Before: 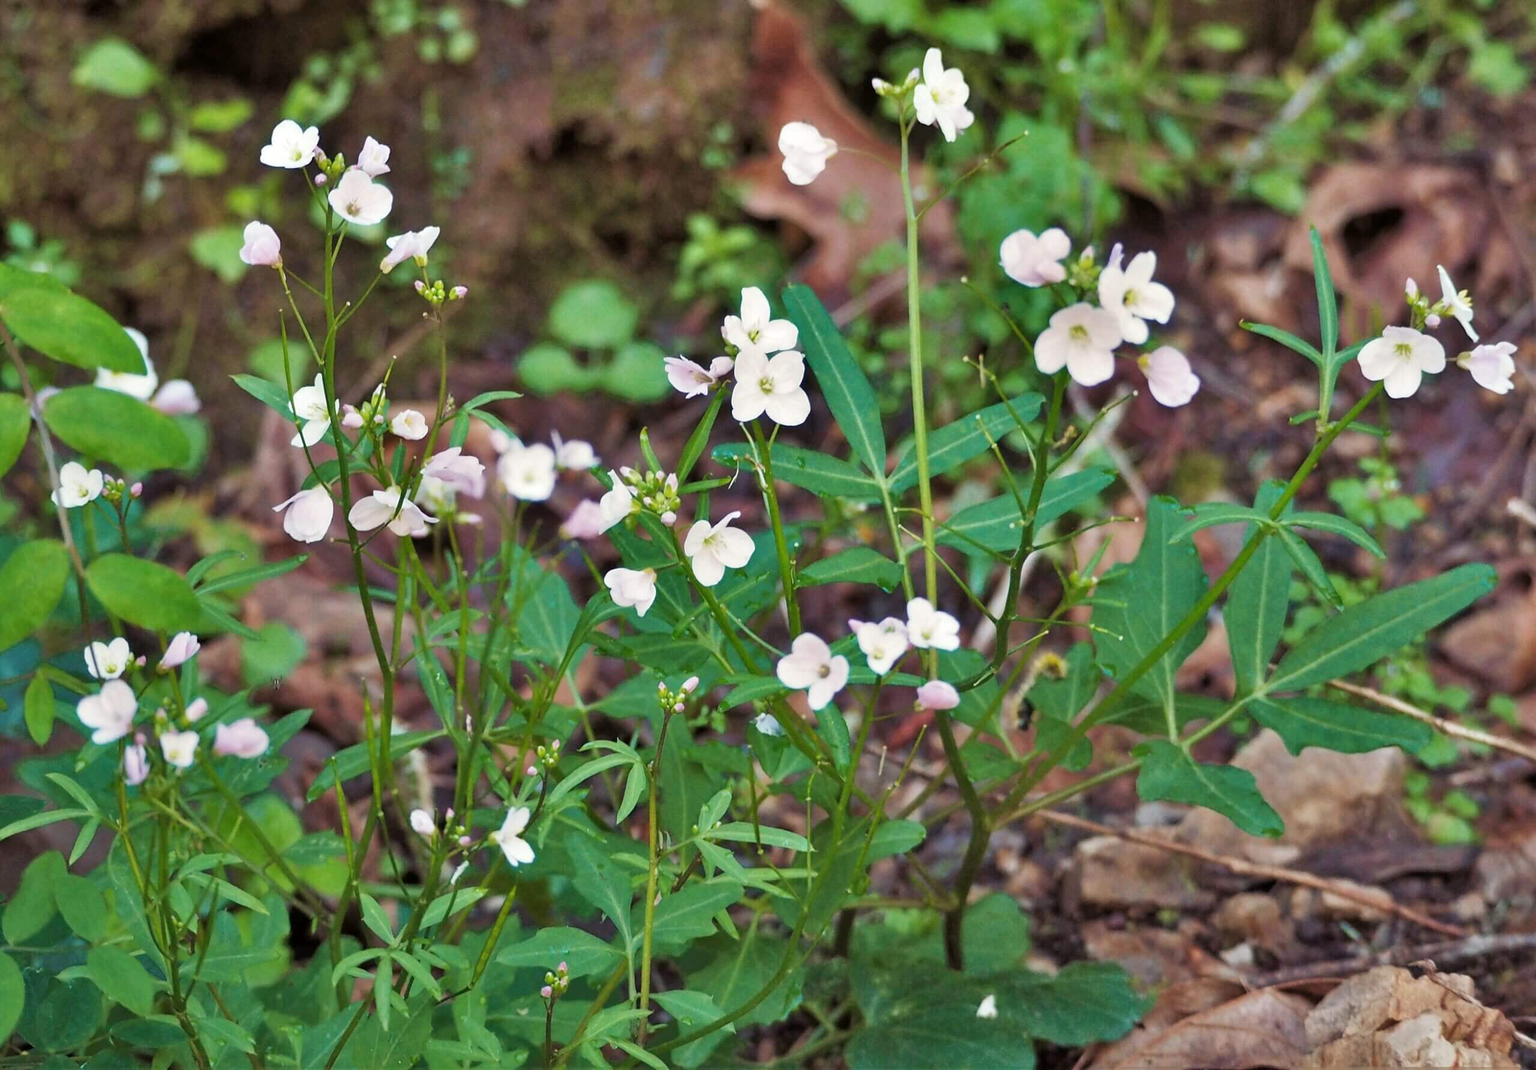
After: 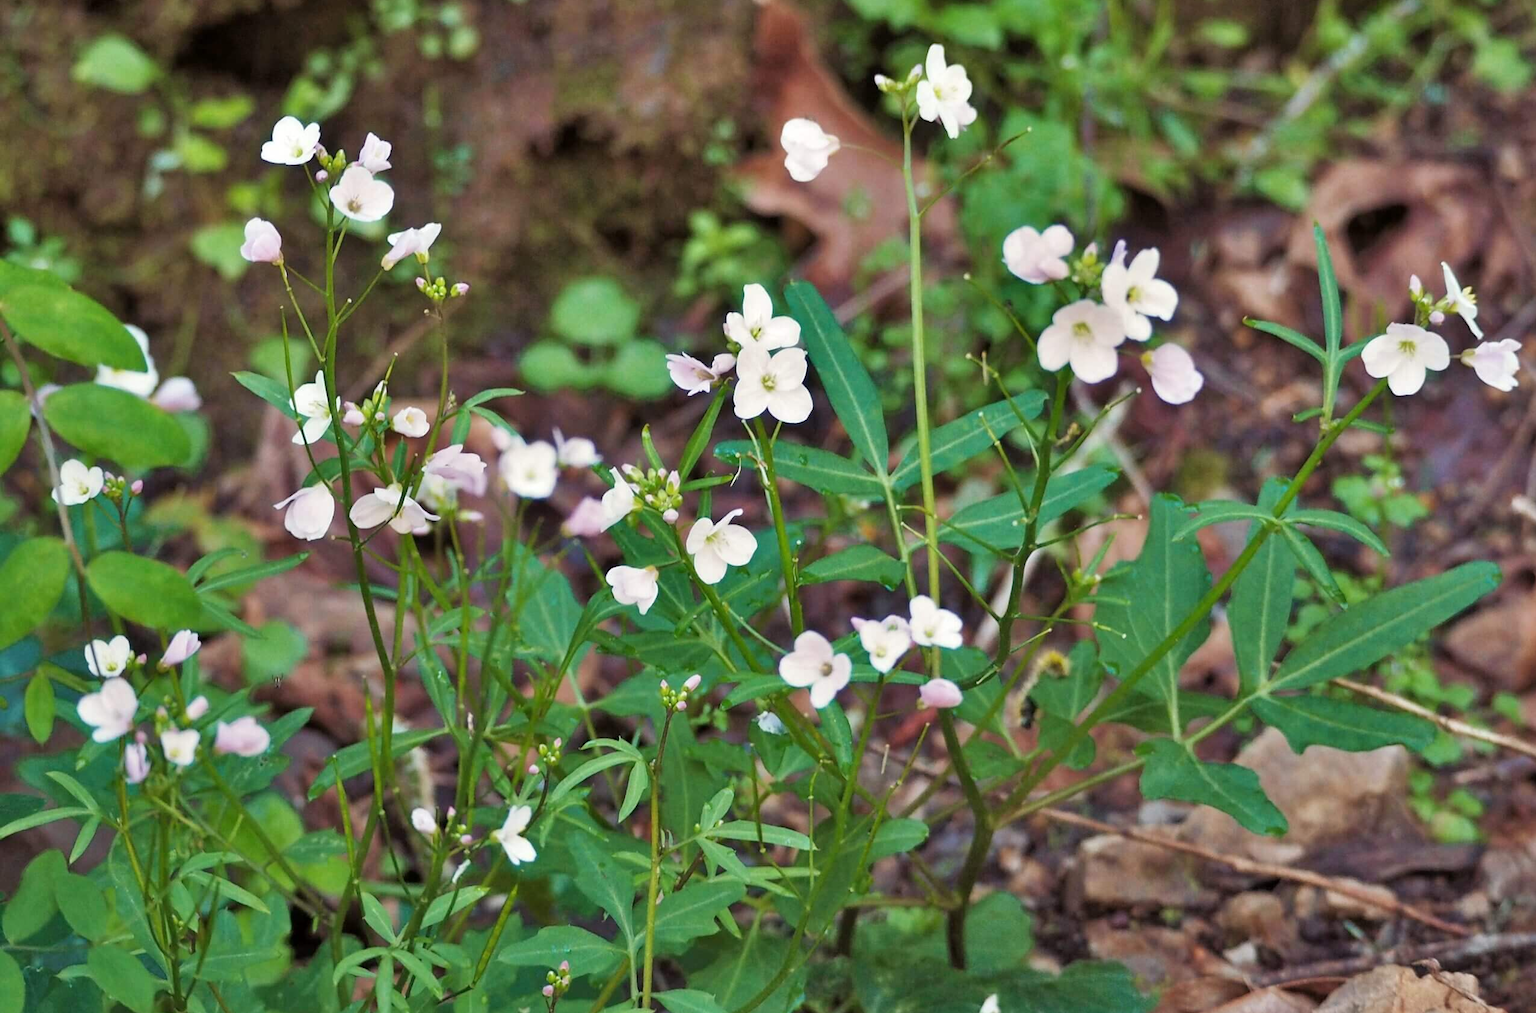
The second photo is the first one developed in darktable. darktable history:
crop: top 0.448%, right 0.264%, bottom 5.045%
levels: levels [0, 0.499, 1]
